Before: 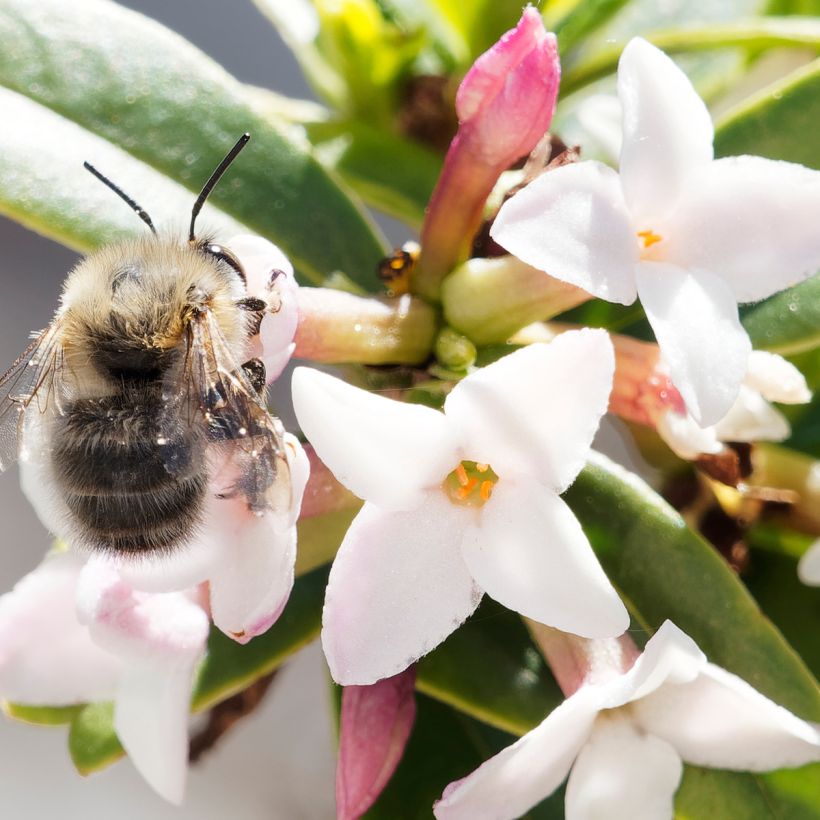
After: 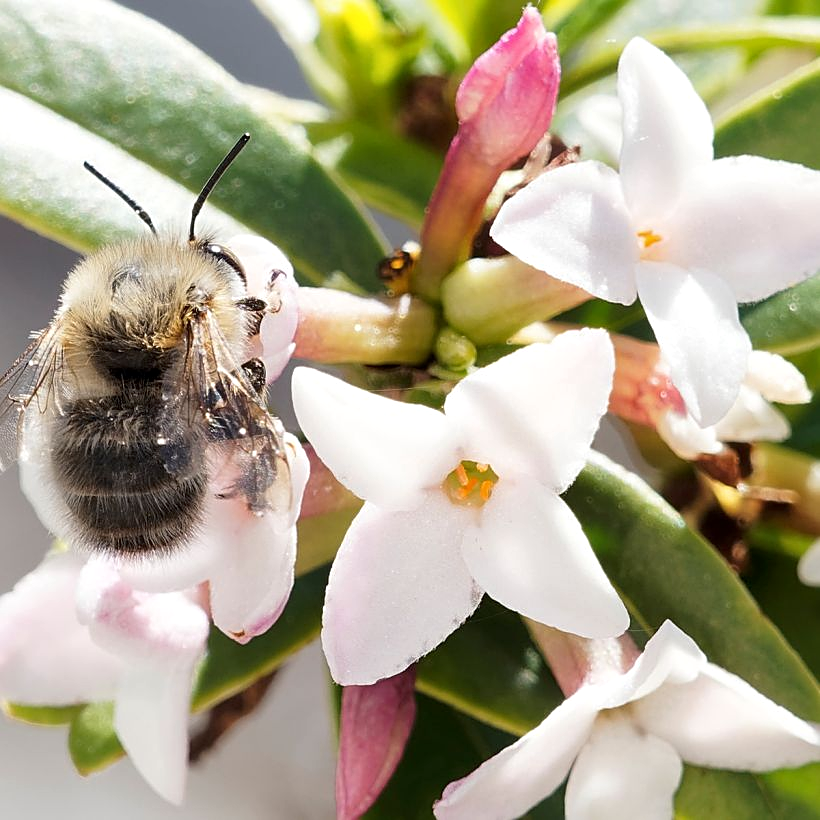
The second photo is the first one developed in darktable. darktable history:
sharpen: on, module defaults
local contrast: mode bilateral grid, contrast 20, coarseness 50, detail 120%, midtone range 0.2
